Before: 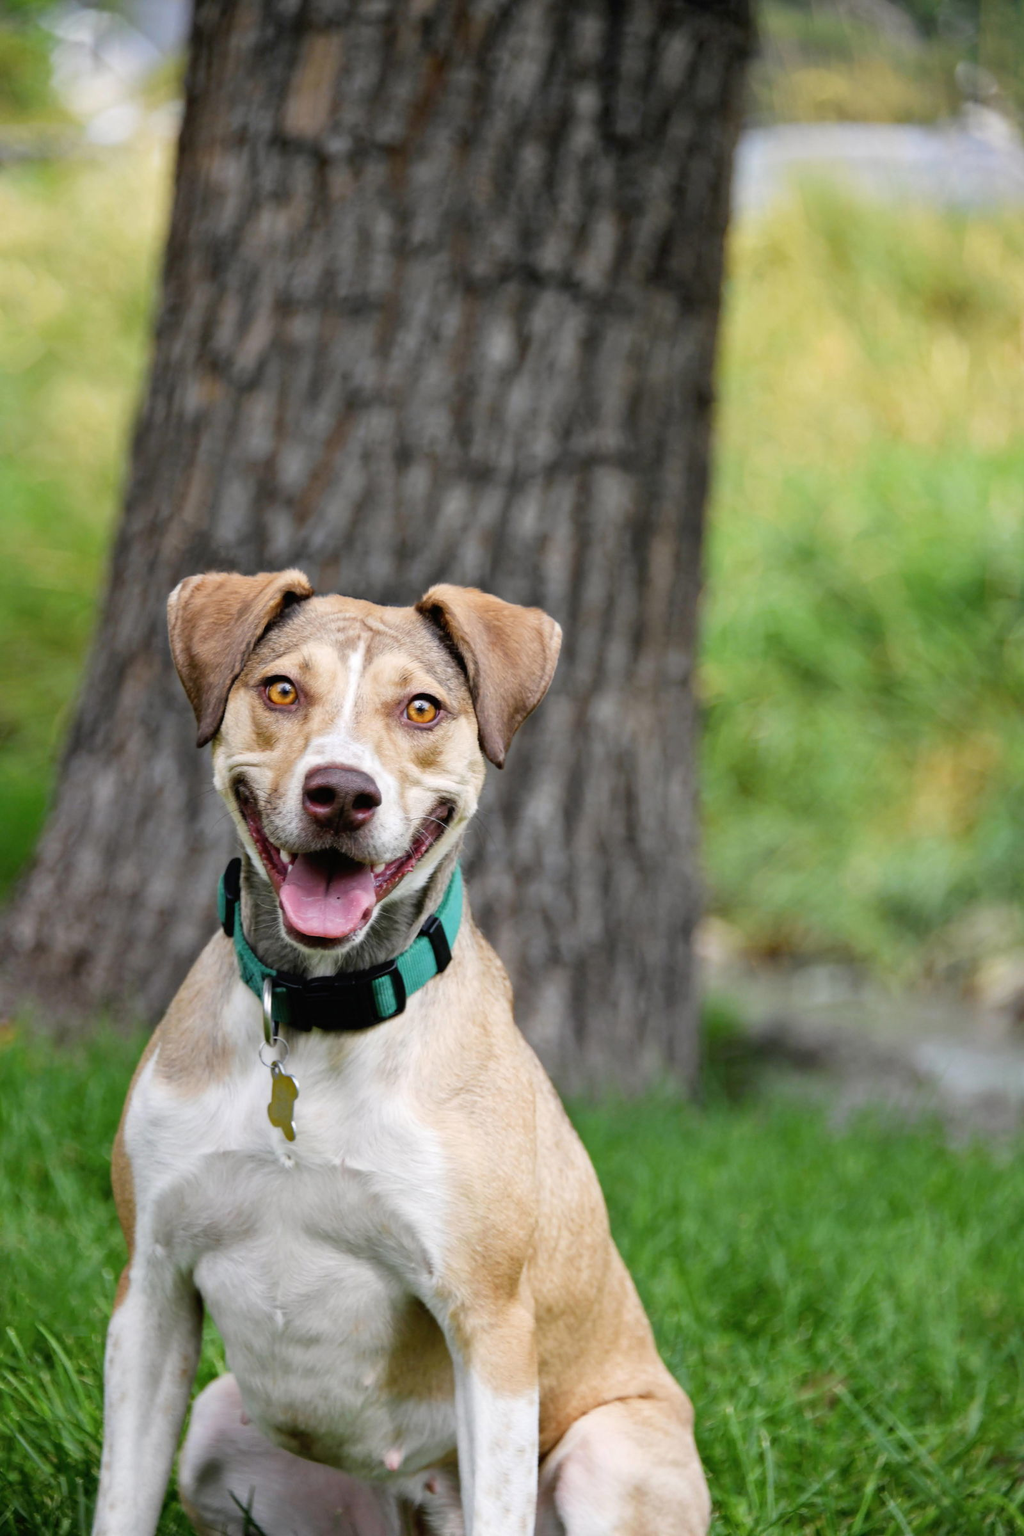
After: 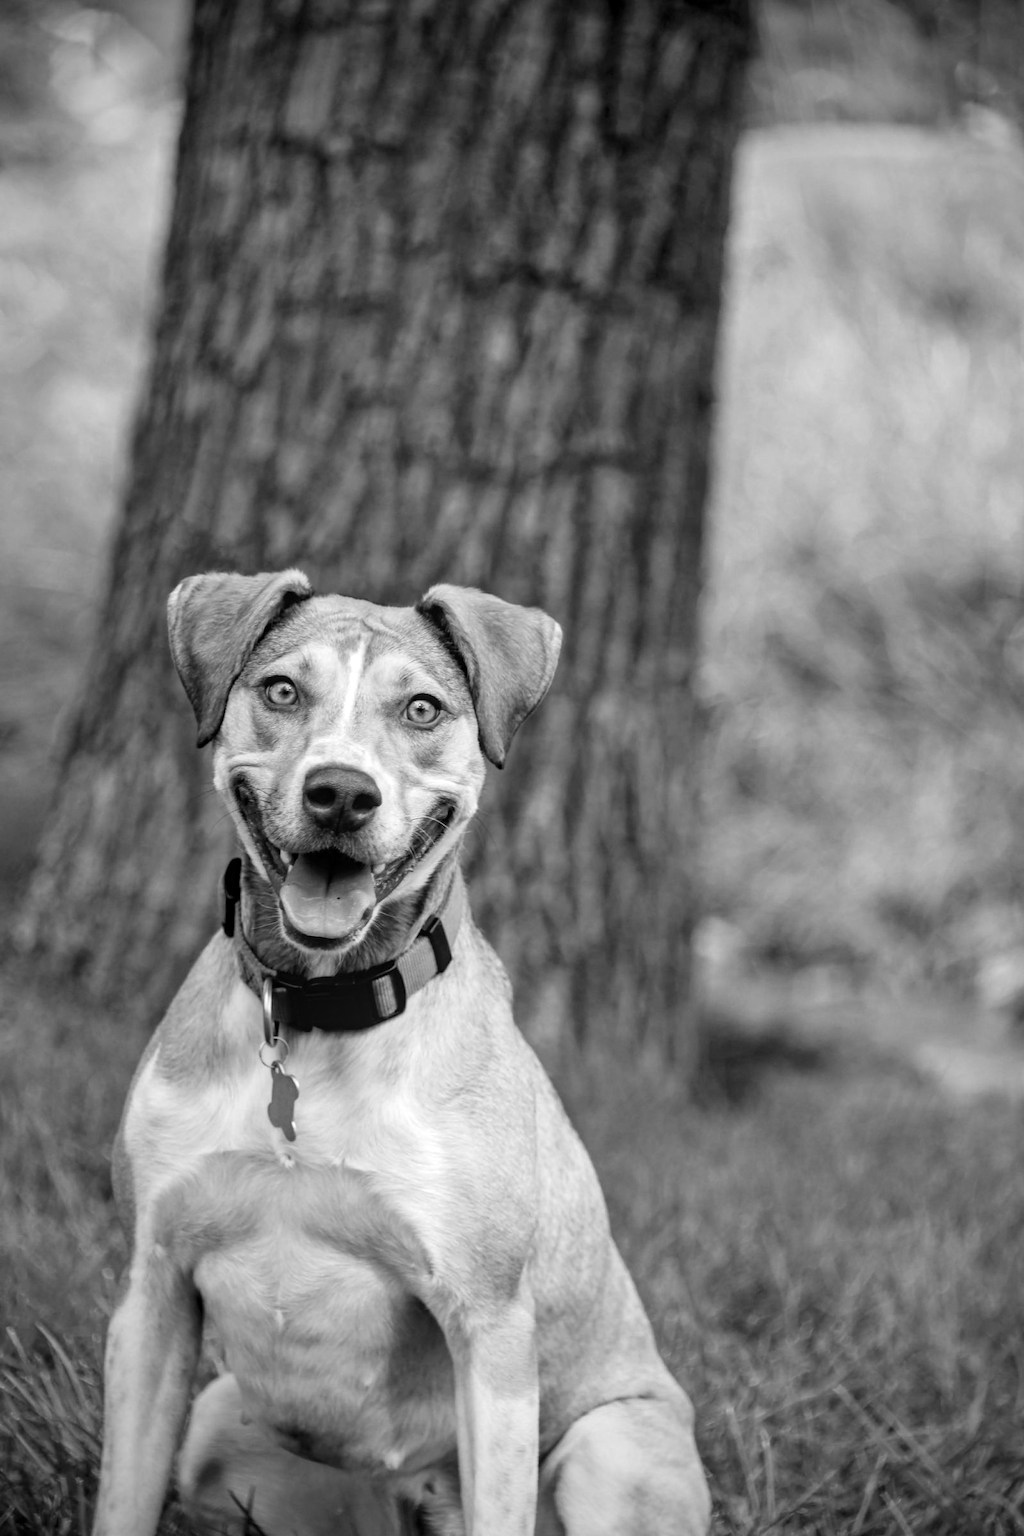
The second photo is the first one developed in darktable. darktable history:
local contrast: on, module defaults
monochrome: on, module defaults
vignetting: fall-off start 71.74%
